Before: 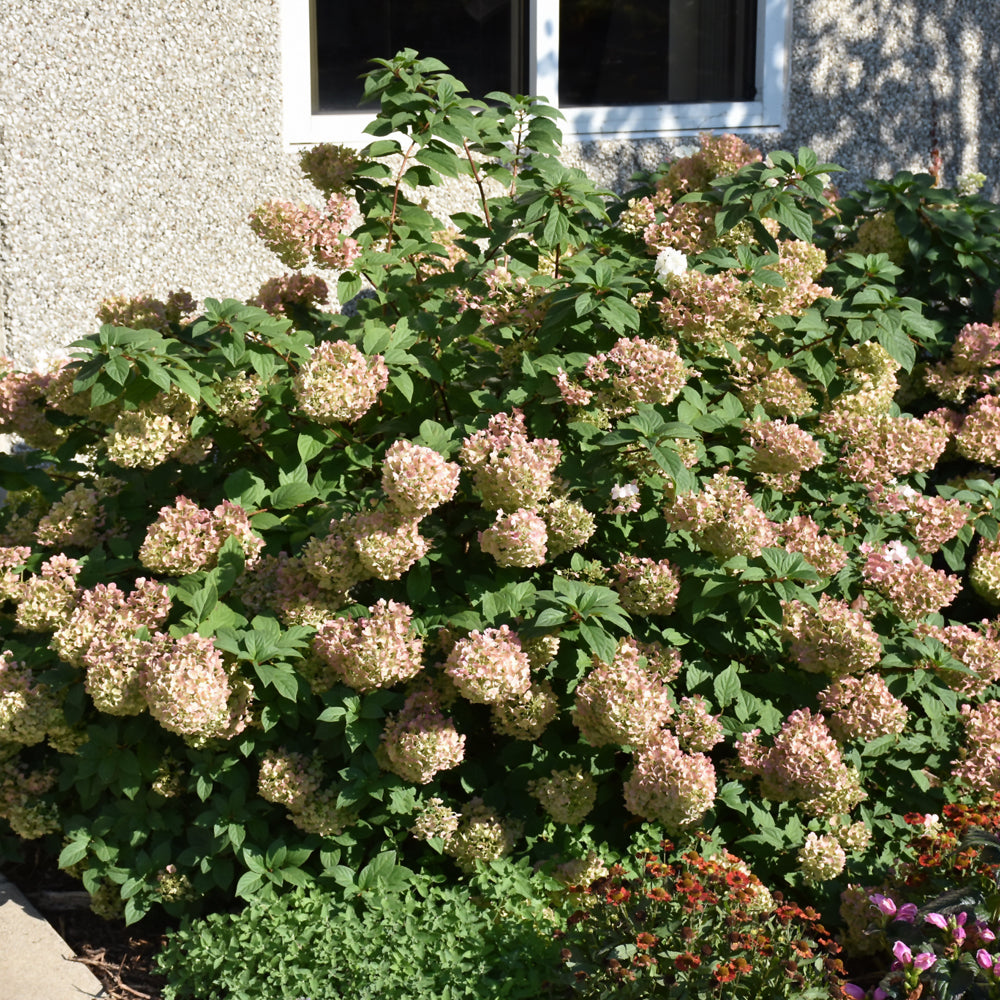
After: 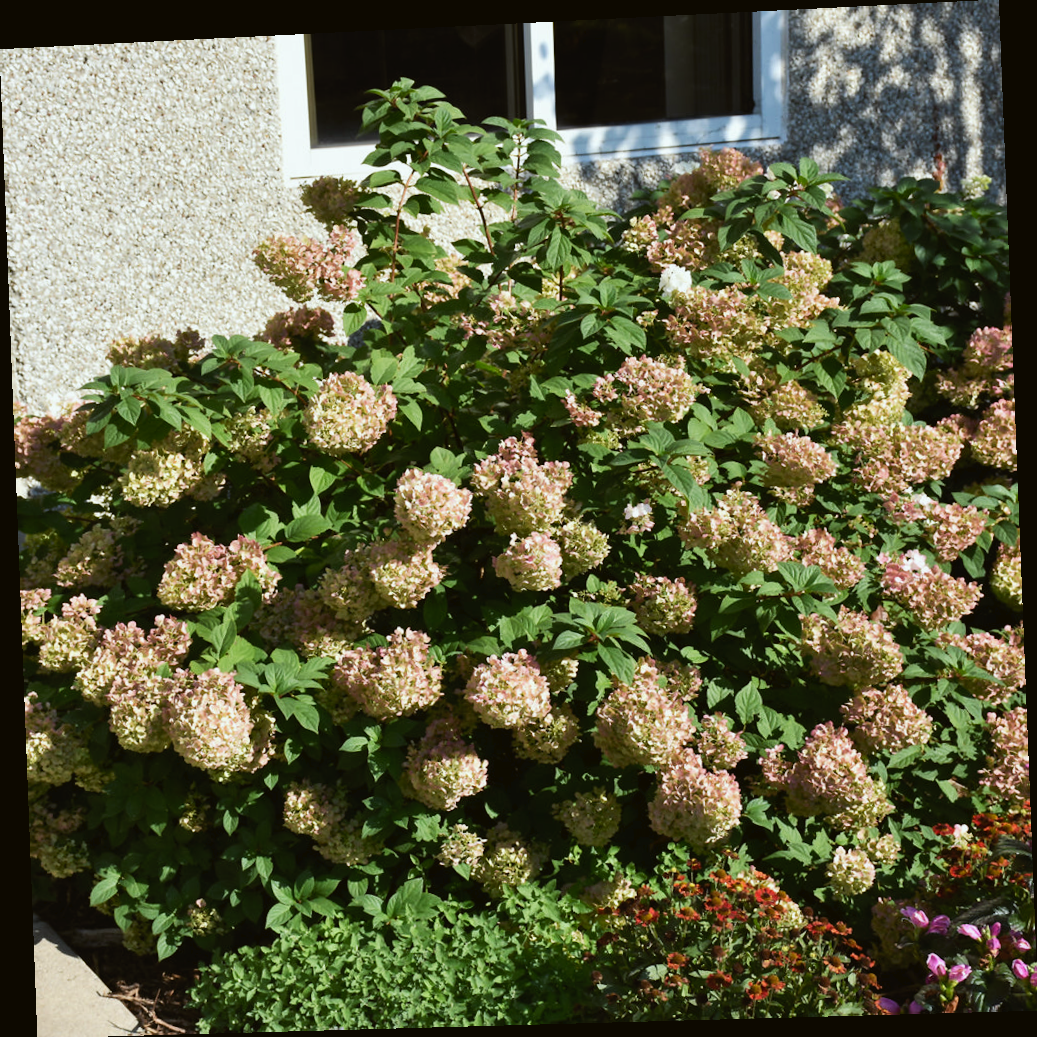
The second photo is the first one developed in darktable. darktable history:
tone curve: curves: ch0 [(0, 0) (0.003, 0.019) (0.011, 0.019) (0.025, 0.022) (0.044, 0.026) (0.069, 0.032) (0.1, 0.052) (0.136, 0.081) (0.177, 0.123) (0.224, 0.17) (0.277, 0.219) (0.335, 0.276) (0.399, 0.344) (0.468, 0.421) (0.543, 0.508) (0.623, 0.604) (0.709, 0.705) (0.801, 0.797) (0.898, 0.894) (1, 1)], preserve colors none
rotate and perspective: rotation -2.22°, lens shift (horizontal) -0.022, automatic cropping off
color balance: lift [1.004, 1.002, 1.002, 0.998], gamma [1, 1.007, 1.002, 0.993], gain [1, 0.977, 1.013, 1.023], contrast -3.64%
